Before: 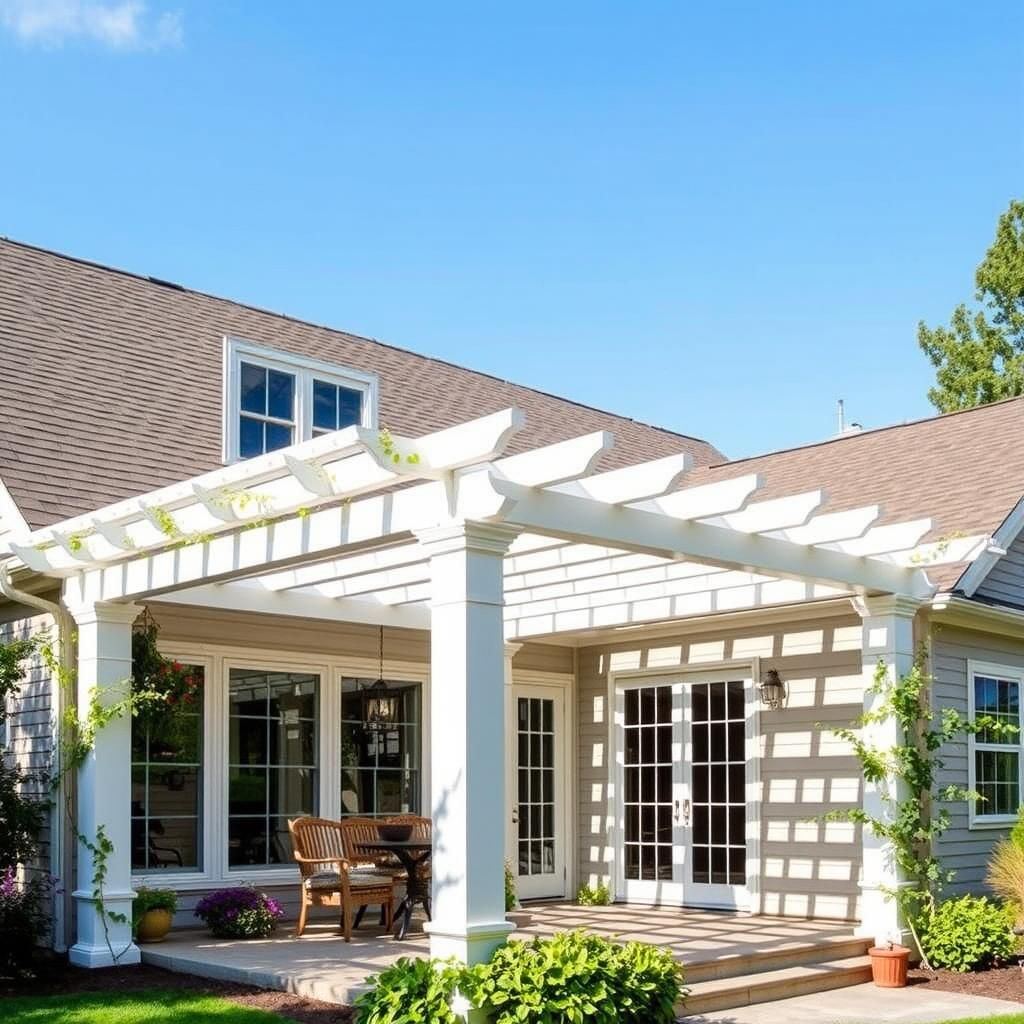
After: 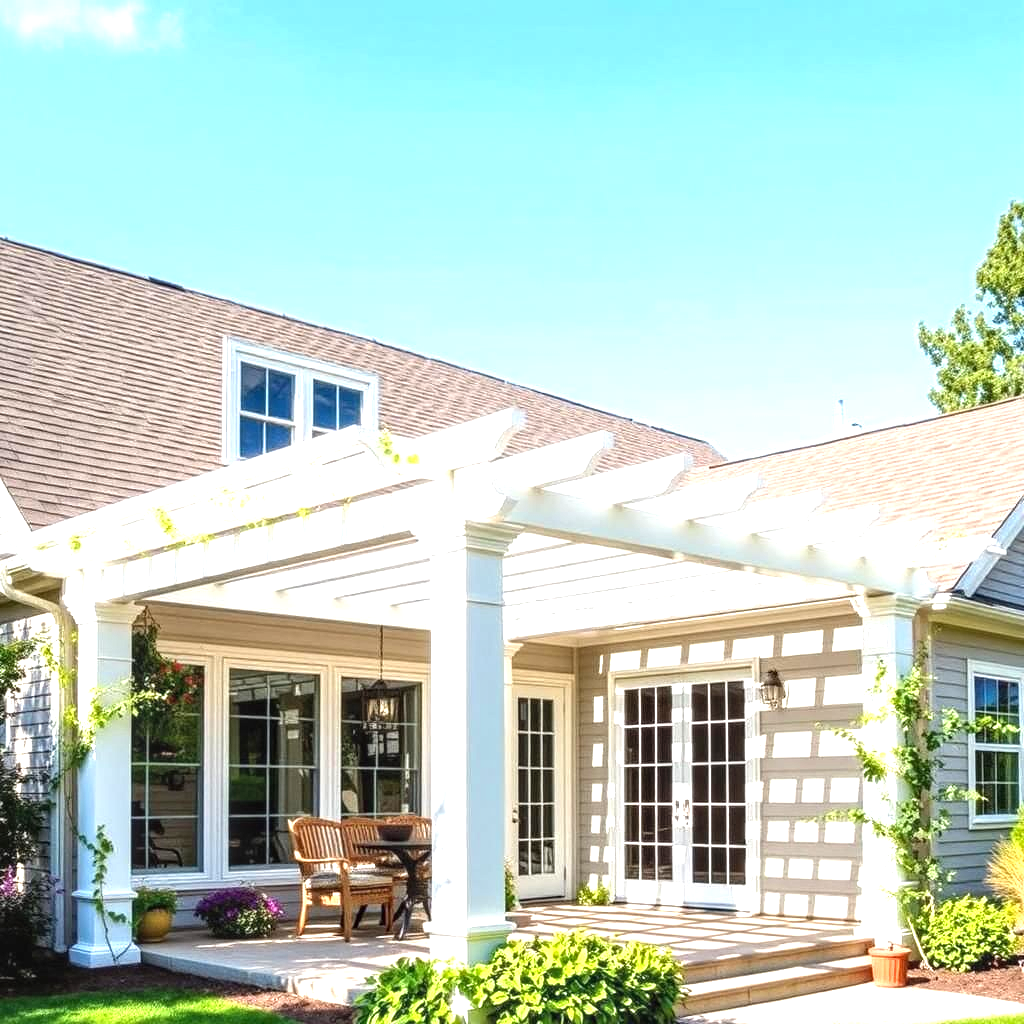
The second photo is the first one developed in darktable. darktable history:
exposure: exposure 1 EV, compensate highlight preservation false
local contrast: on, module defaults
